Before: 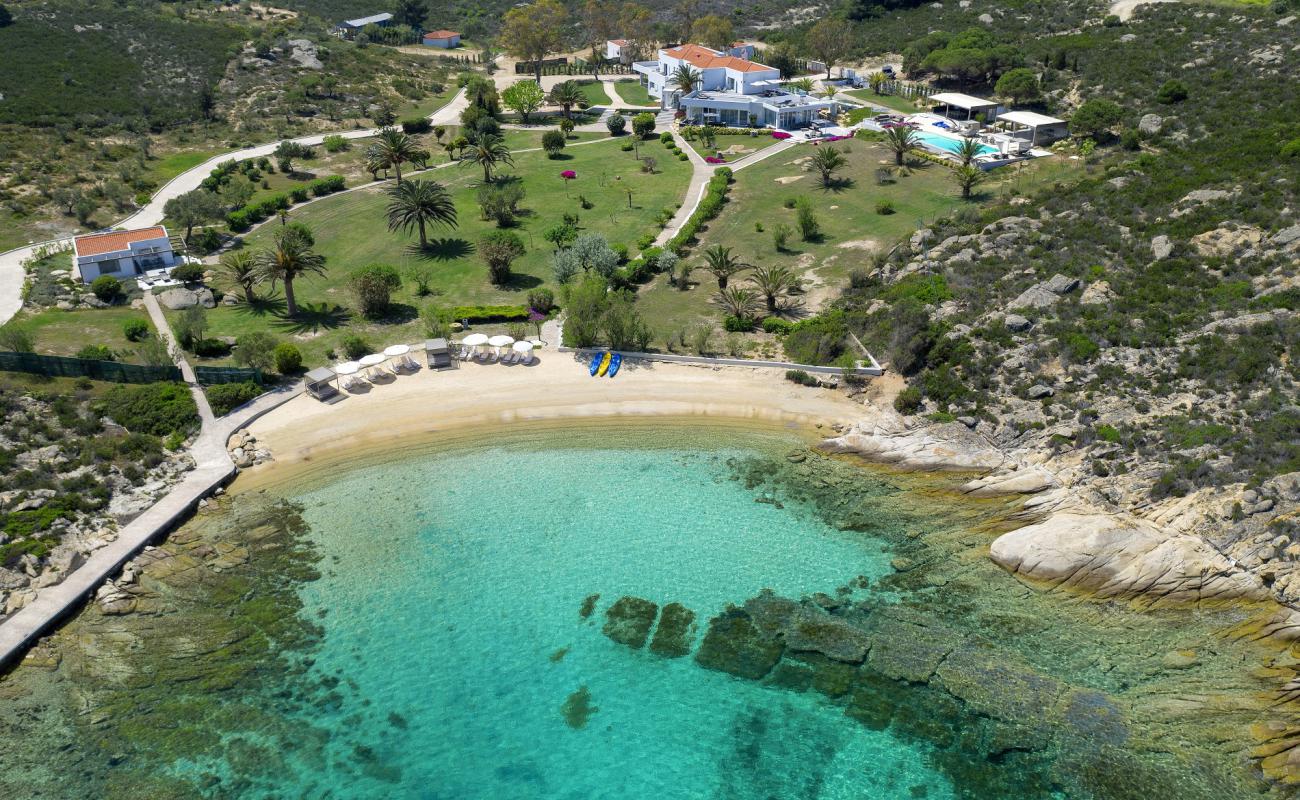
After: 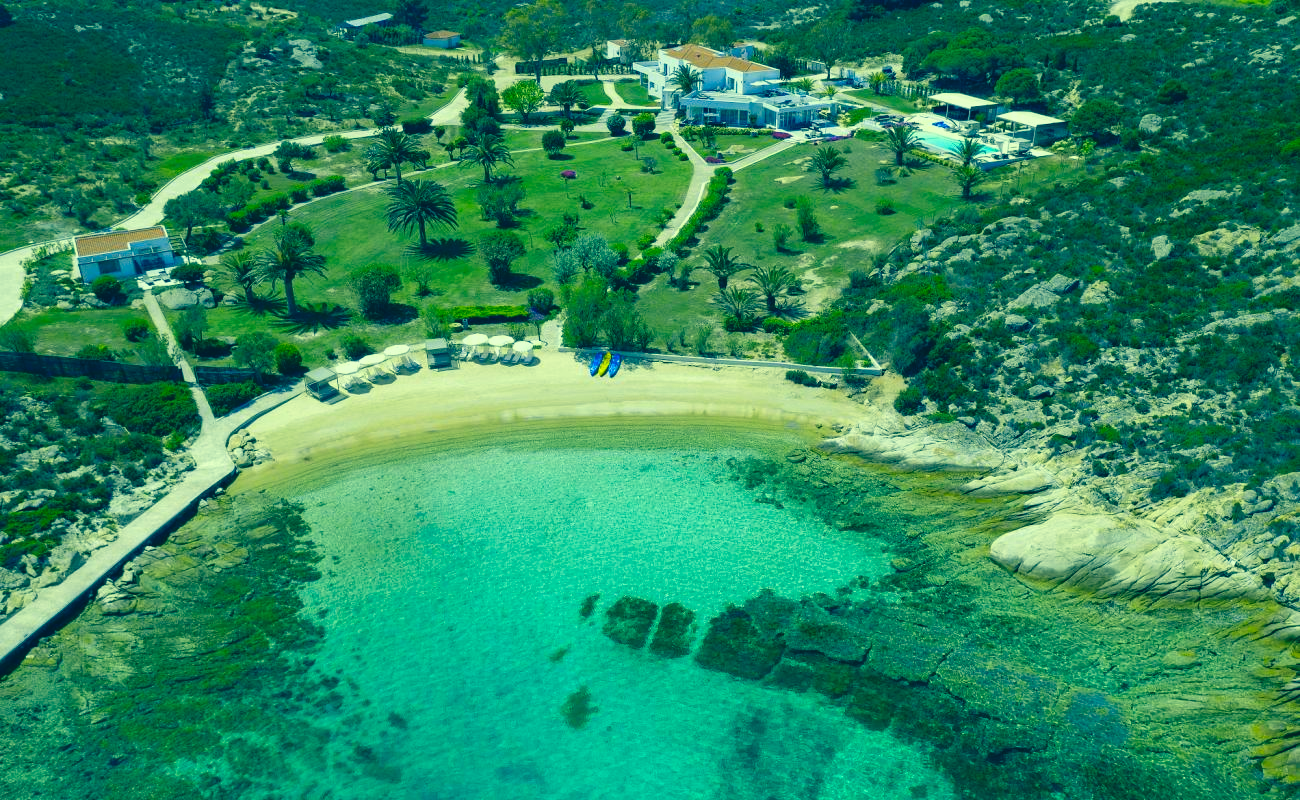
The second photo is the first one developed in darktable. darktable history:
white balance: red 0.931, blue 1.11
contrast brightness saturation: contrast 0.1, brightness 0.03, saturation 0.09
color correction: highlights a* -15.58, highlights b* 40, shadows a* -40, shadows b* -26.18
